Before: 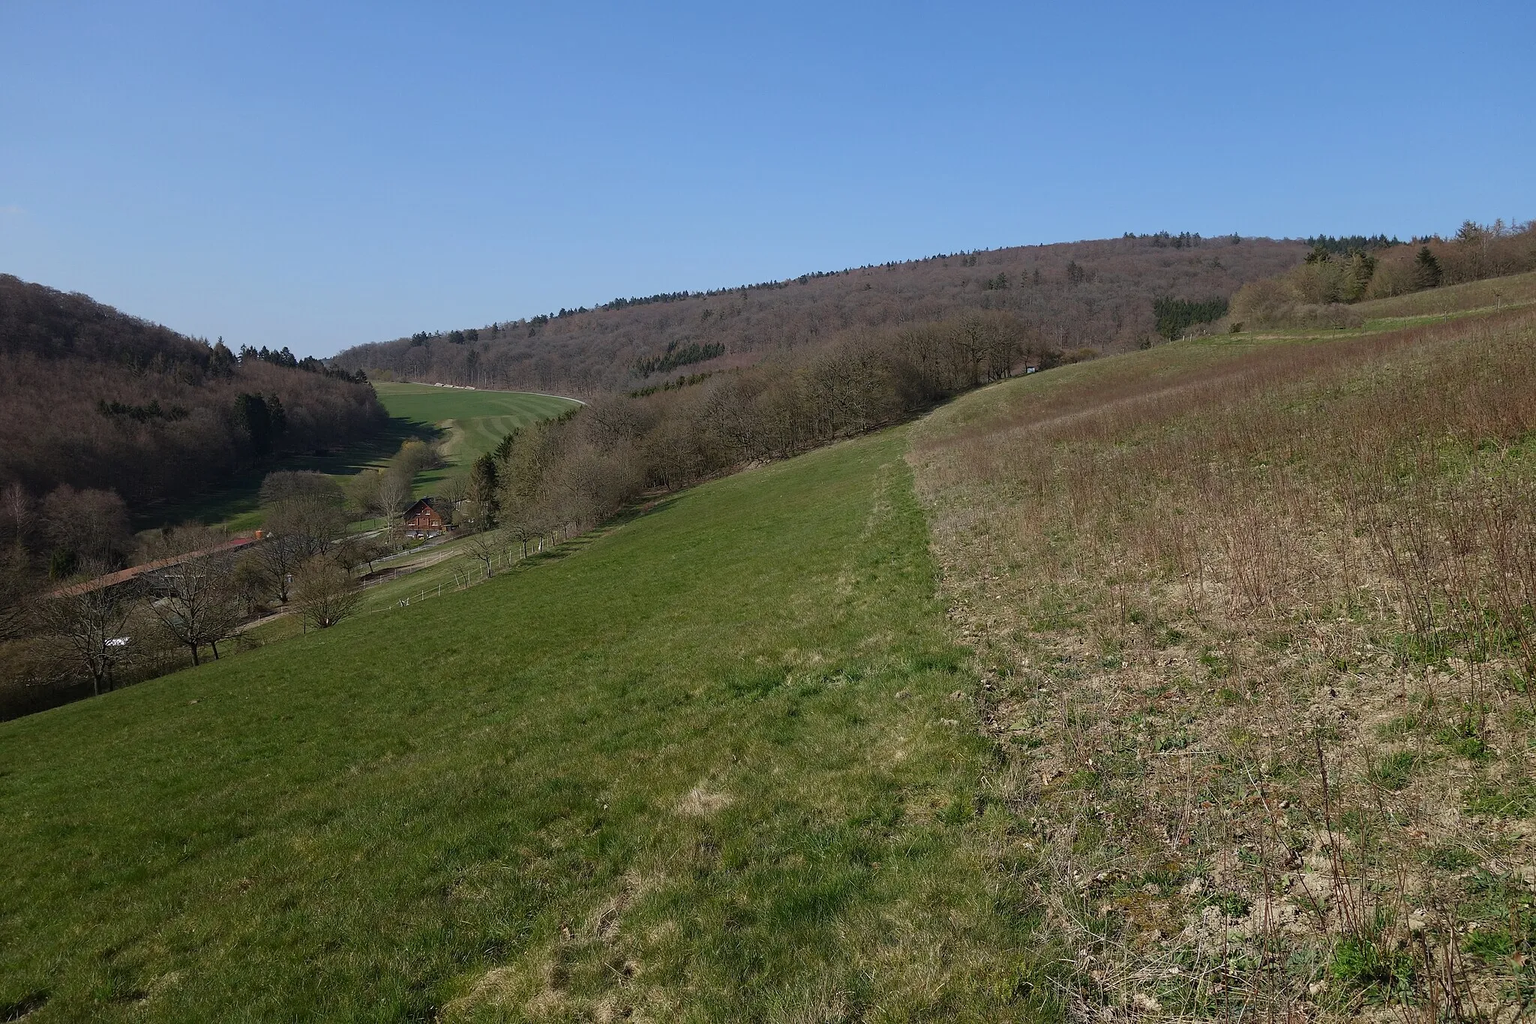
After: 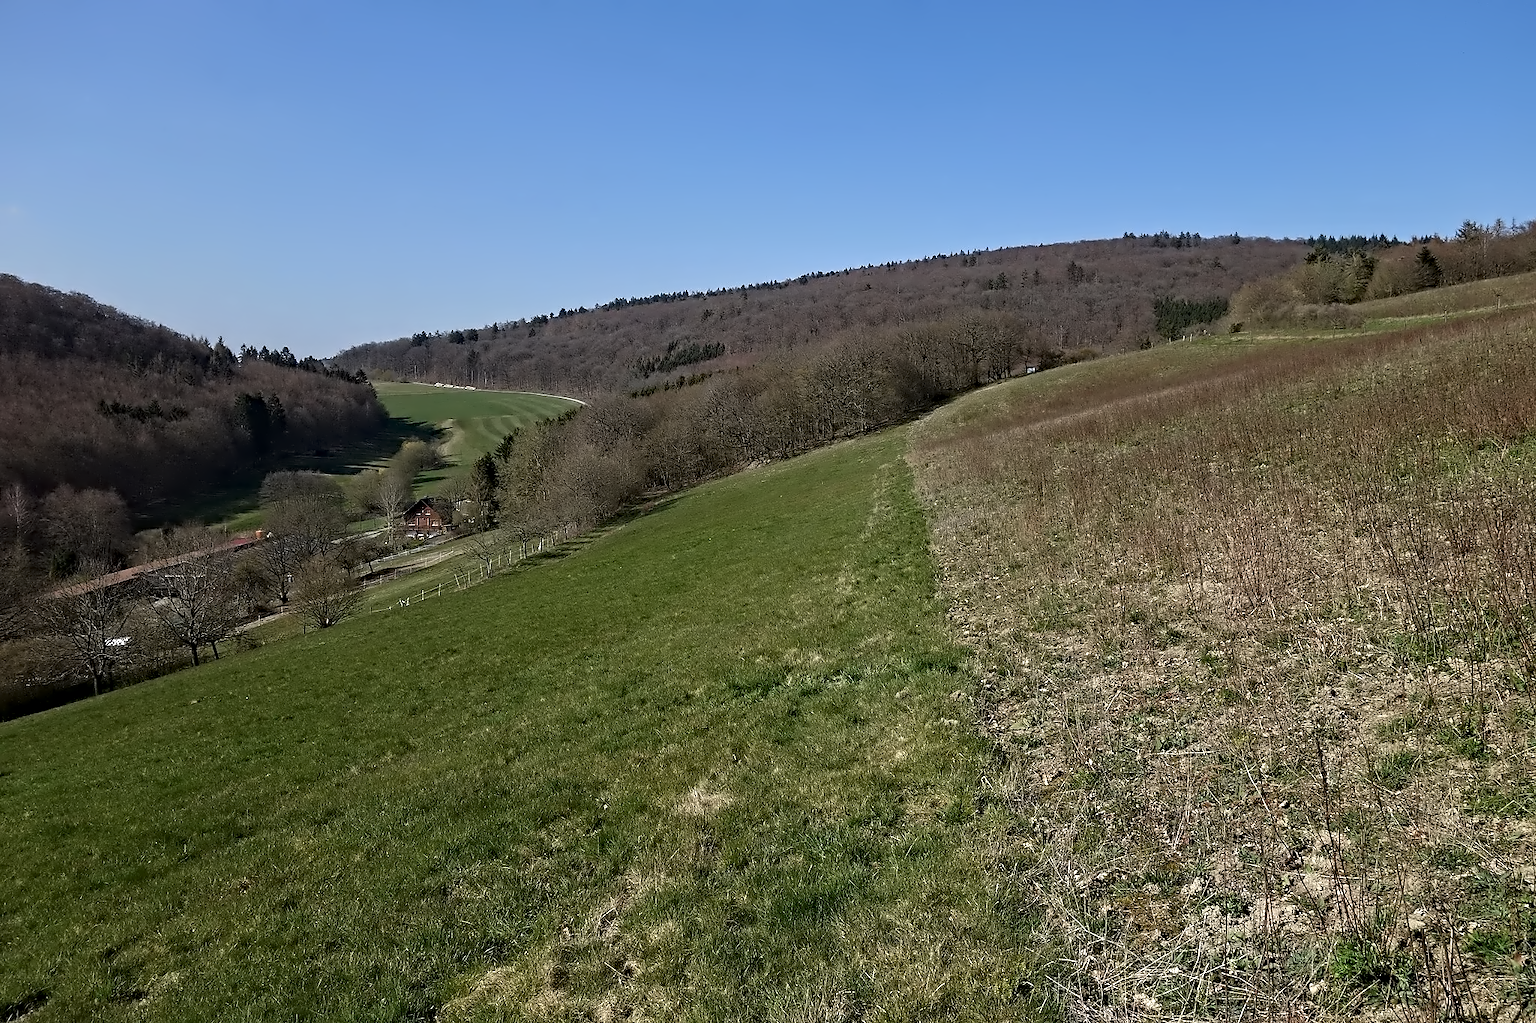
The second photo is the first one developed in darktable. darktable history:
white balance: red 0.988, blue 1.017
haze removal: compatibility mode true, adaptive false
contrast equalizer: octaves 7, y [[0.5, 0.542, 0.583, 0.625, 0.667, 0.708], [0.5 ×6], [0.5 ×6], [0, 0.033, 0.067, 0.1, 0.133, 0.167], [0, 0.05, 0.1, 0.15, 0.2, 0.25]]
